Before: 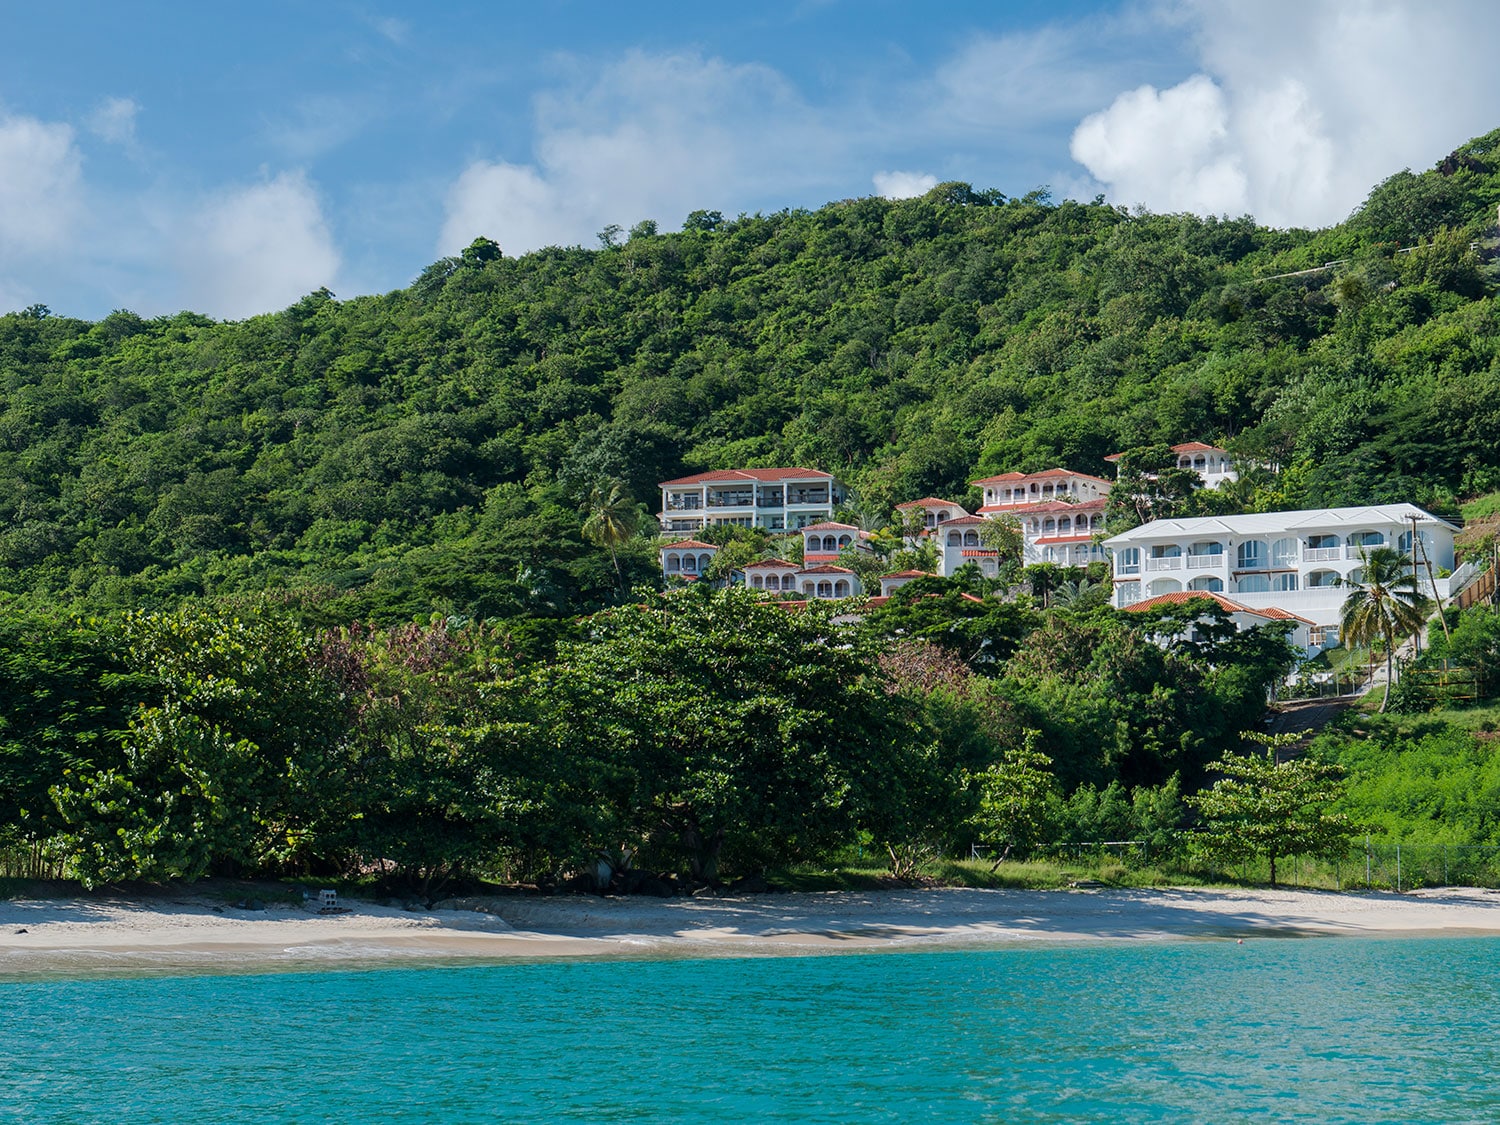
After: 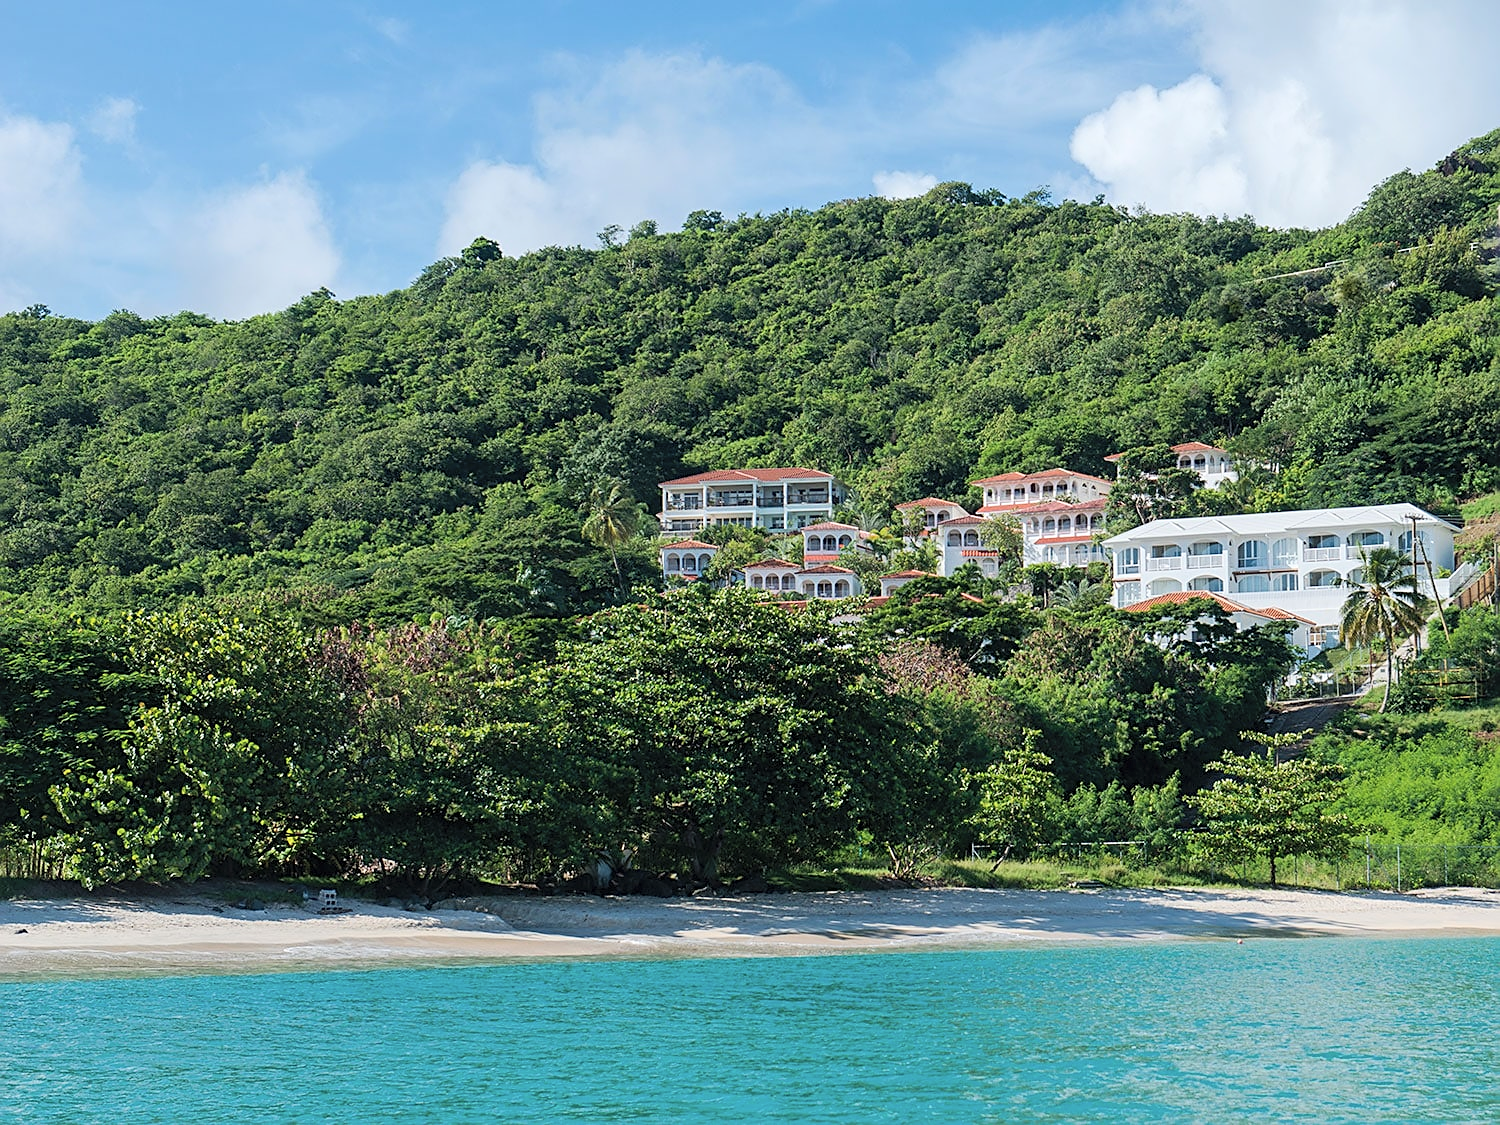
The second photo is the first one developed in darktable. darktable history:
sharpen: on, module defaults
contrast brightness saturation: contrast 0.139, brightness 0.206
